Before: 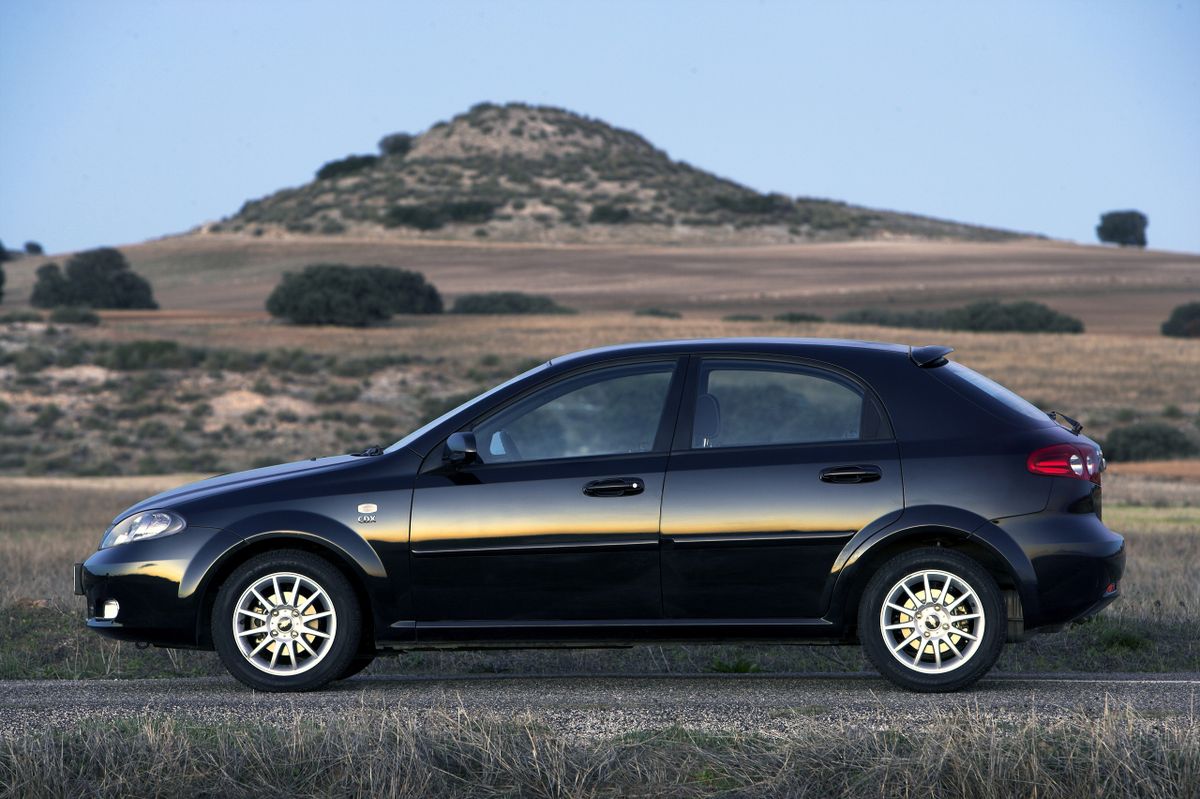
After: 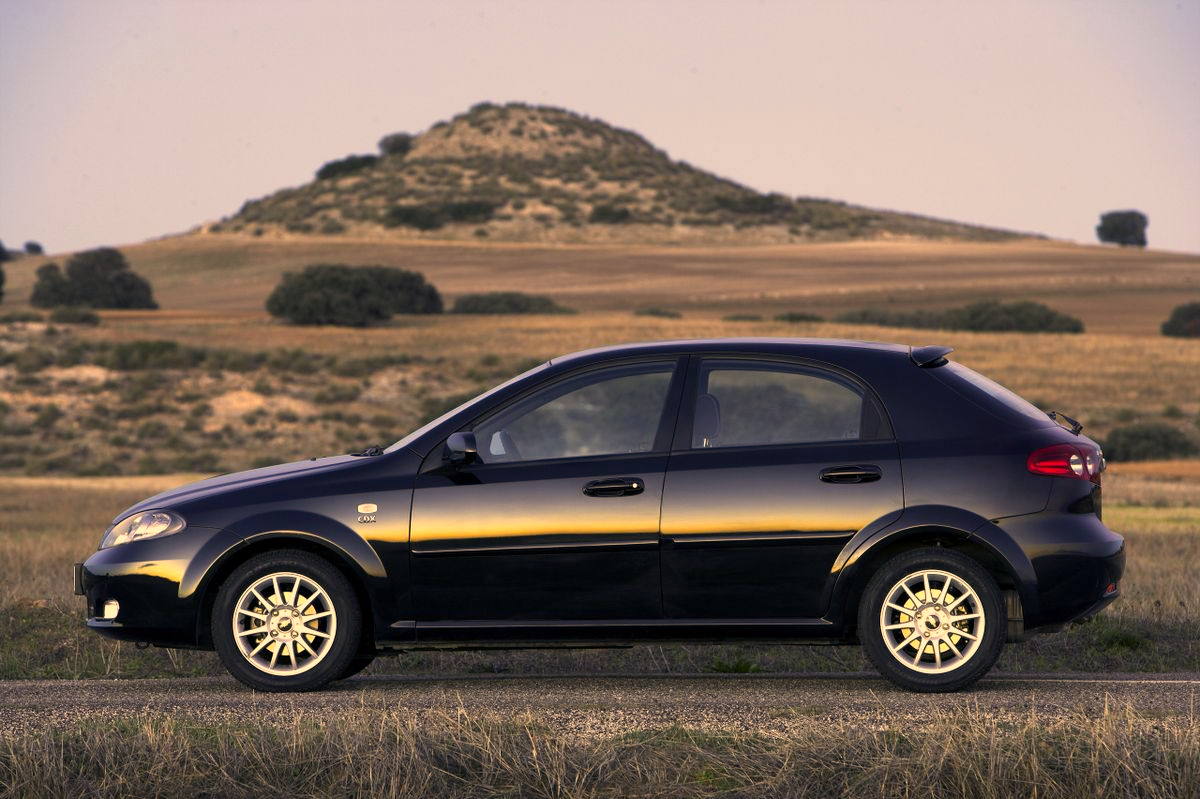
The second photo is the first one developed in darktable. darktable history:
color correction: highlights a* 14.91, highlights b* 30.98
